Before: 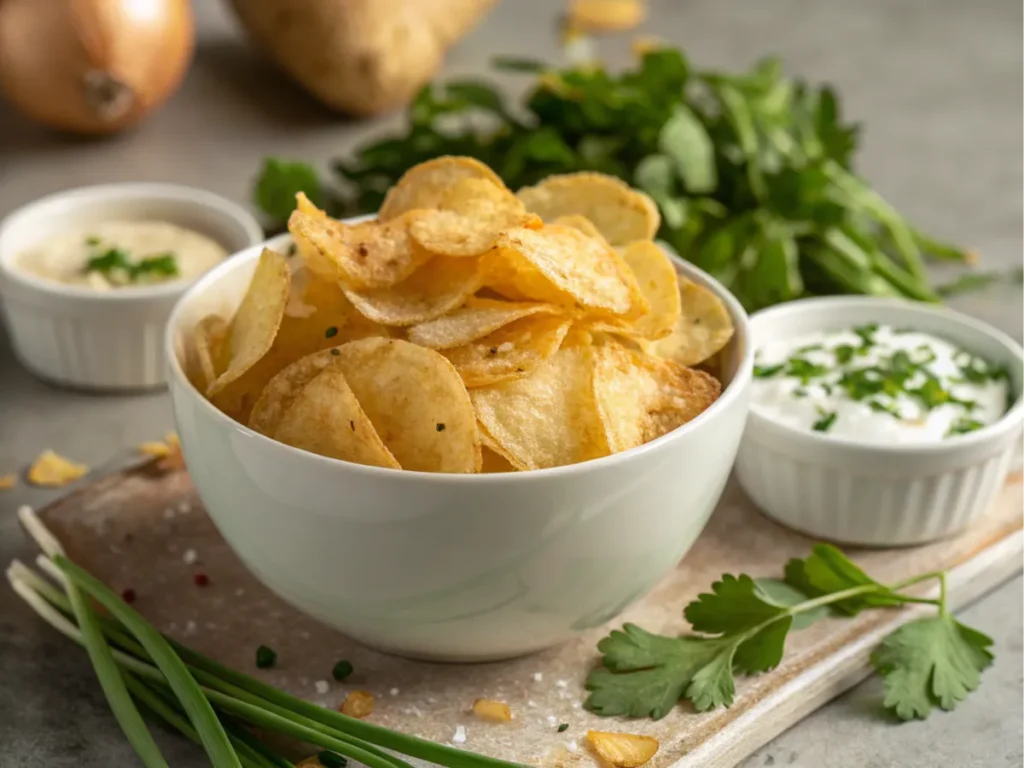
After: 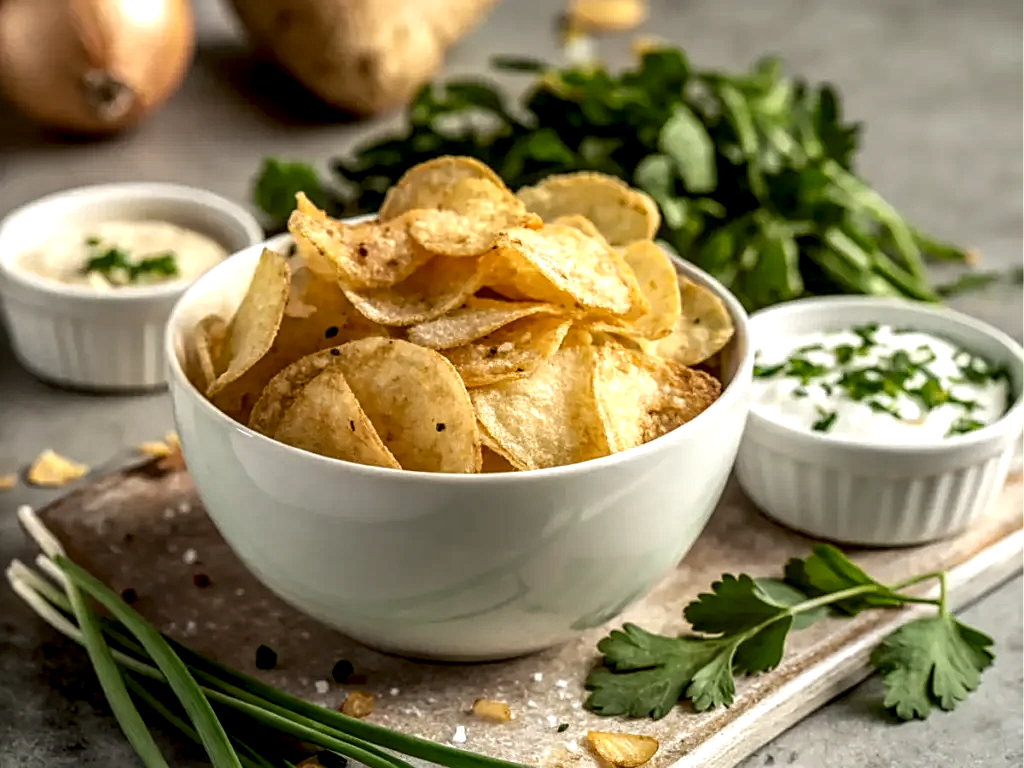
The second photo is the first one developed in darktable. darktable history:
local contrast: highlights 19%, detail 186%
sharpen: on, module defaults
